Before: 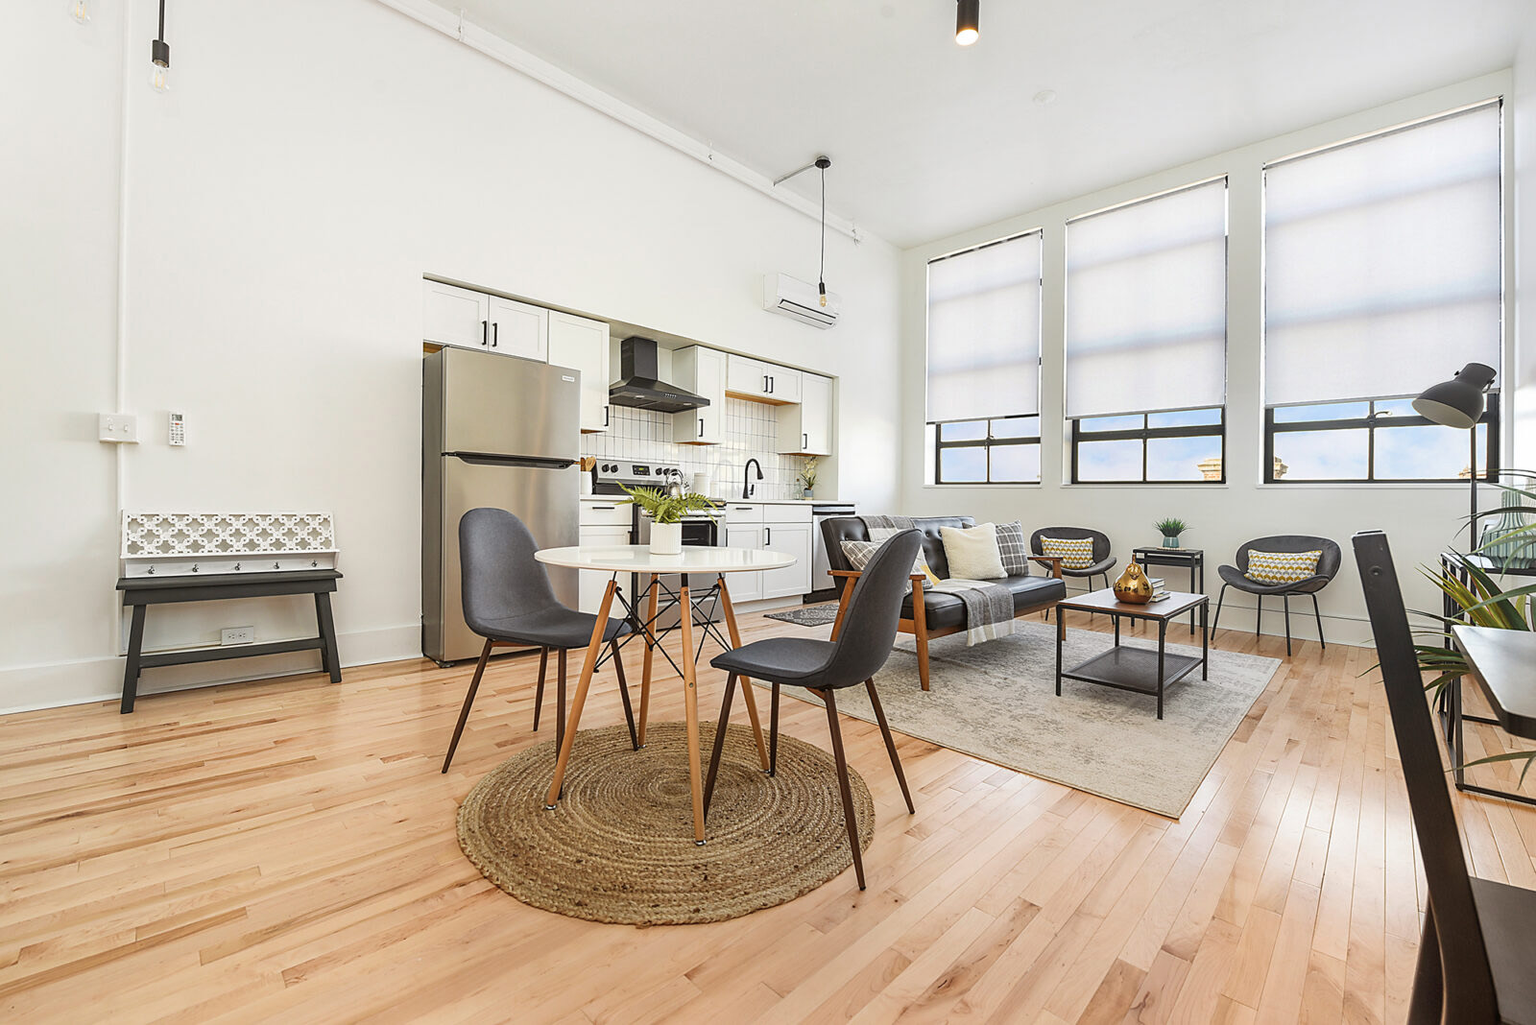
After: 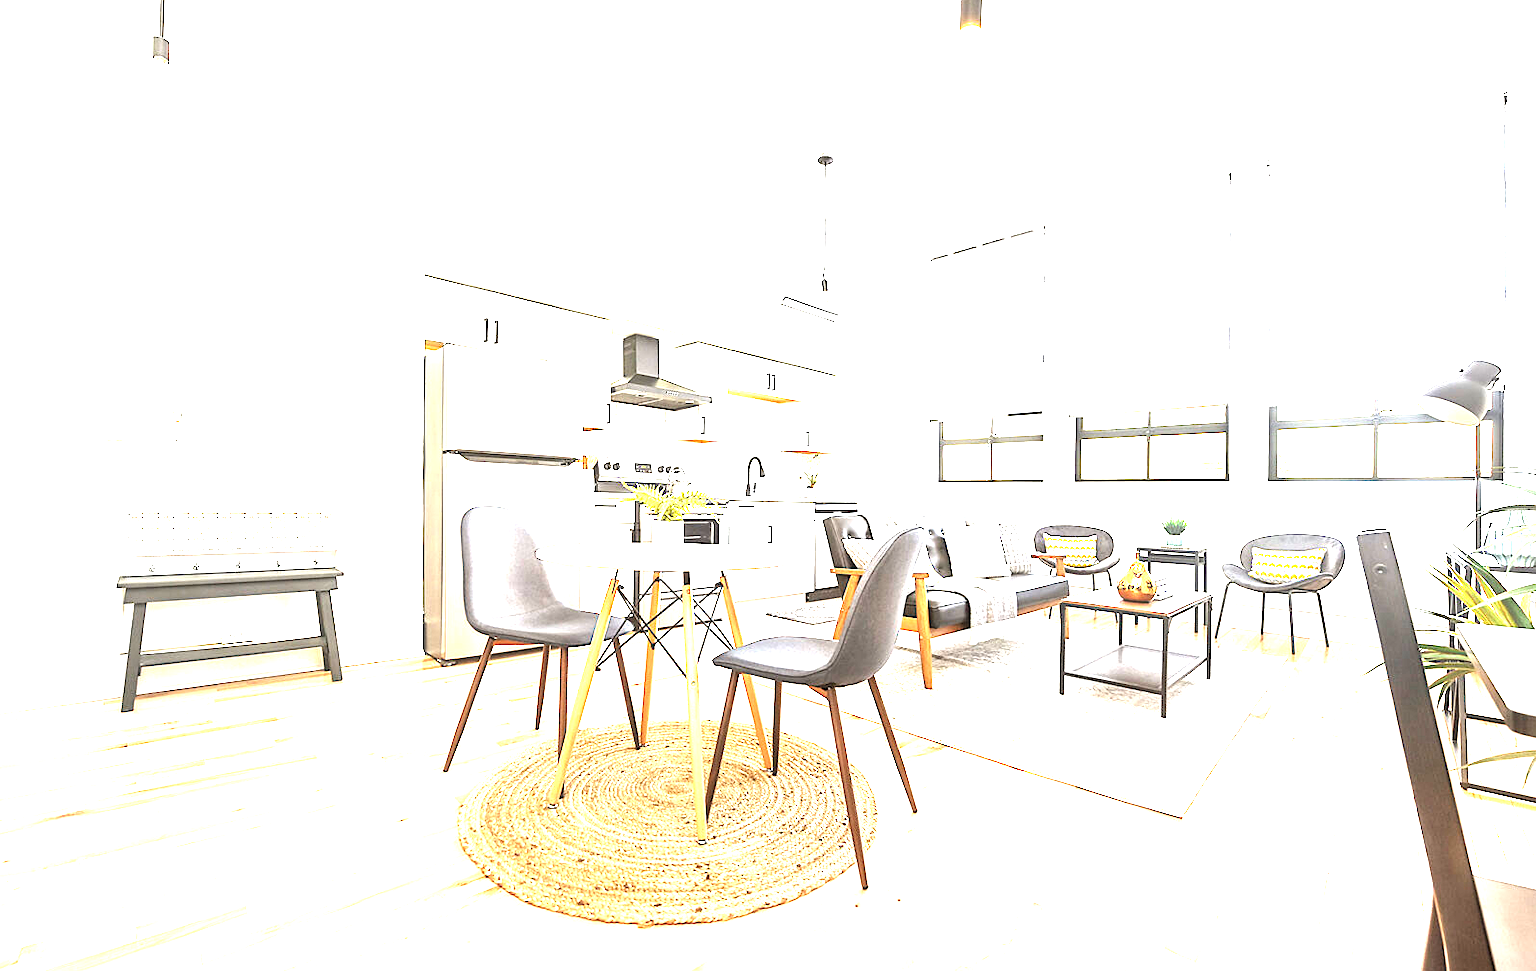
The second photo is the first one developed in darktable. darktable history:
crop: top 0.384%, right 0.264%, bottom 5.047%
tone equalizer: -8 EV -1.11 EV, -7 EV -1.04 EV, -6 EV -0.88 EV, -5 EV -0.583 EV, -3 EV 0.577 EV, -2 EV 0.849 EV, -1 EV 0.994 EV, +0 EV 1.06 EV
exposure: black level correction 0, exposure 1.951 EV, compensate highlight preservation false
